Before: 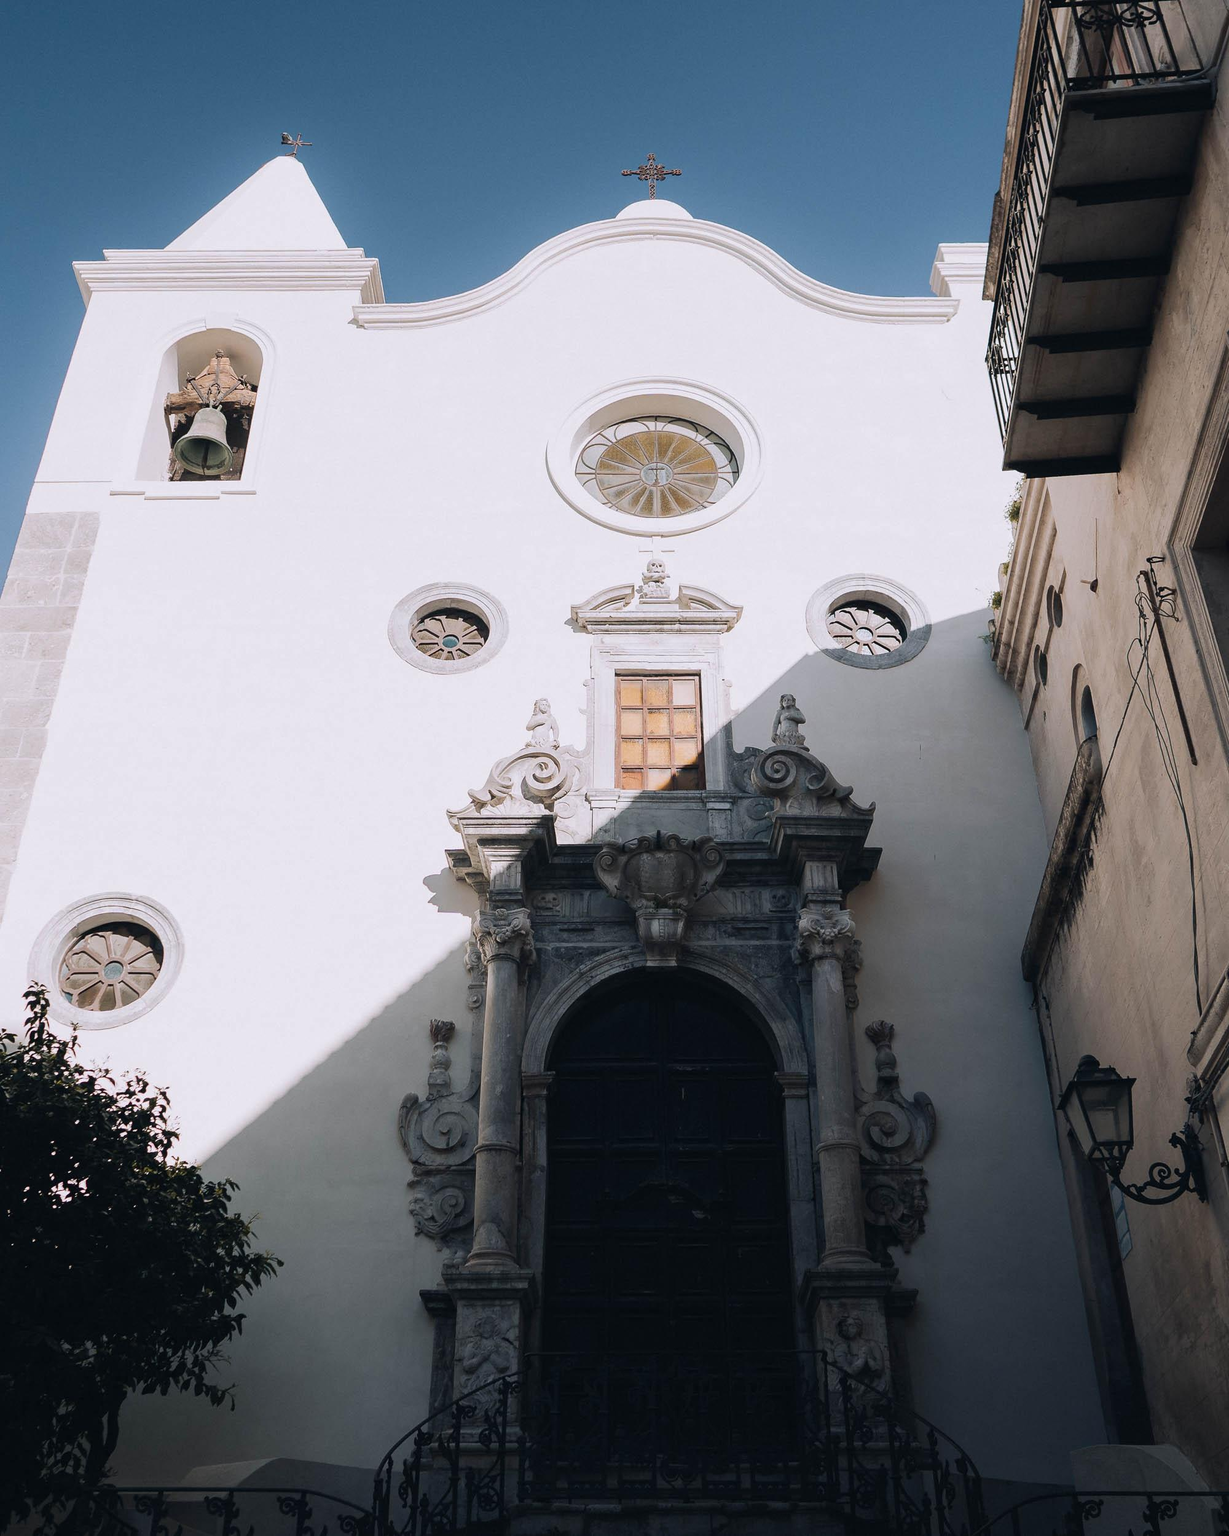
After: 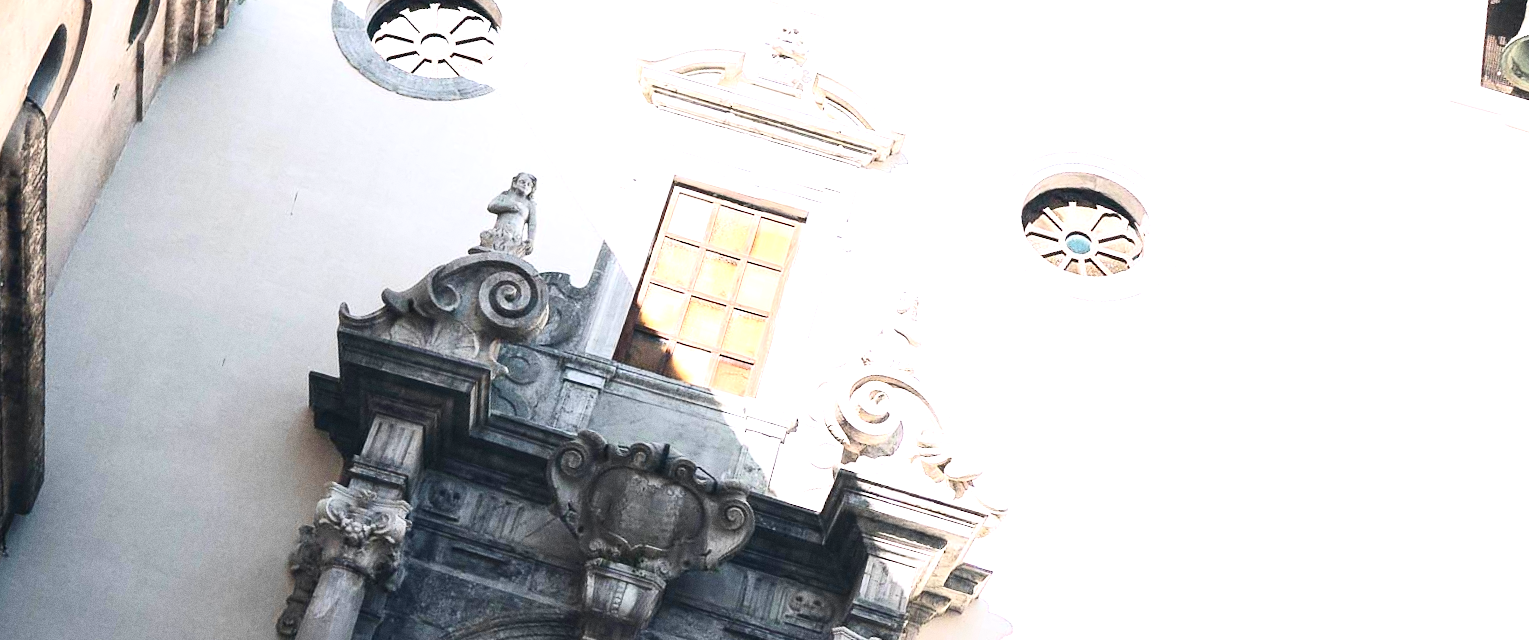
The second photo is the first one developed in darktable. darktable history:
crop and rotate: angle 16.12°, top 30.835%, bottom 35.653%
grain: coarseness 0.09 ISO
exposure: black level correction 0, exposure 1.45 EV, compensate exposure bias true, compensate highlight preservation false
contrast brightness saturation: contrast 0.24, brightness 0.09
